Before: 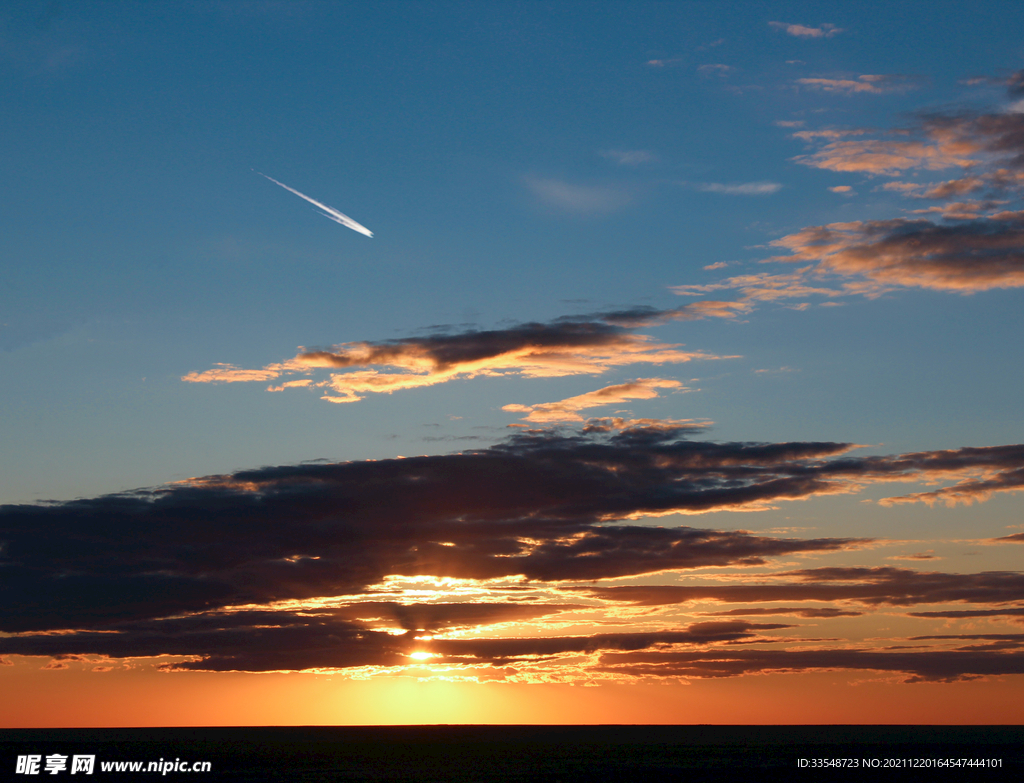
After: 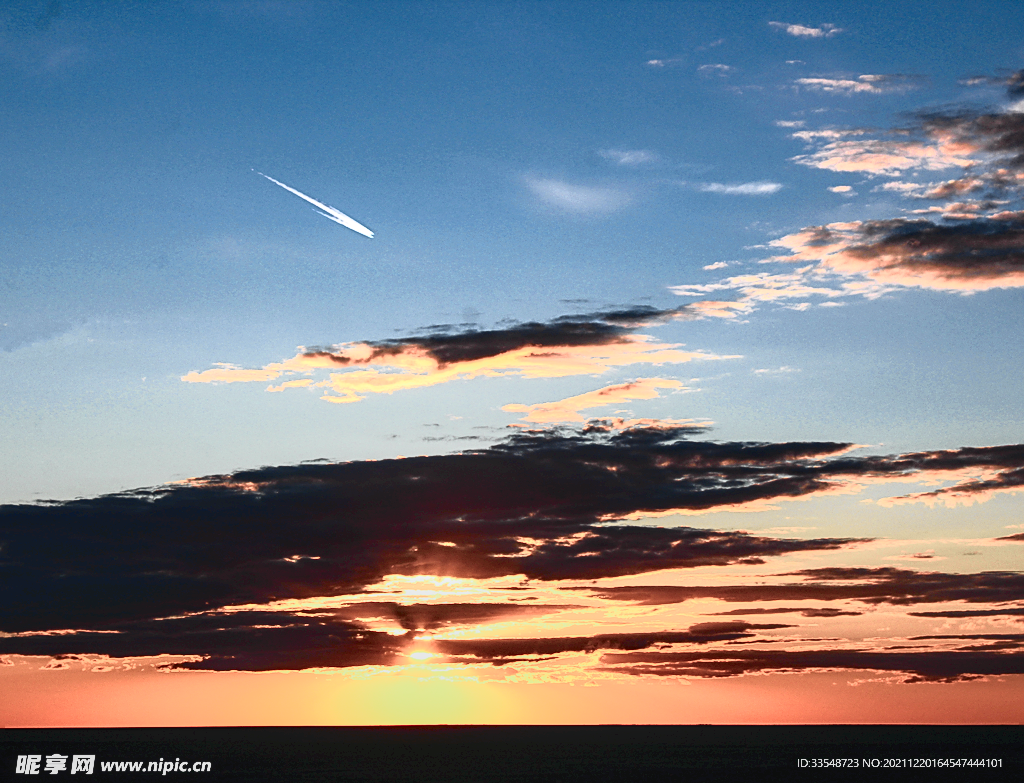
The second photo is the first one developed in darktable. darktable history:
sharpen: on, module defaults
tone curve: curves: ch0 [(0, 0.009) (0.105, 0.08) (0.195, 0.18) (0.283, 0.316) (0.384, 0.434) (0.485, 0.531) (0.638, 0.69) (0.81, 0.872) (1, 0.977)]; ch1 [(0, 0) (0.161, 0.092) (0.35, 0.33) (0.379, 0.401) (0.456, 0.469) (0.502, 0.5) (0.525, 0.514) (0.586, 0.604) (0.642, 0.645) (0.858, 0.817) (1, 0.942)]; ch2 [(0, 0) (0.371, 0.362) (0.437, 0.437) (0.48, 0.49) (0.53, 0.515) (0.56, 0.571) (0.622, 0.606) (0.881, 0.795) (1, 0.929)], color space Lab, independent channels, preserve colors none
local contrast: on, module defaults
contrast brightness saturation: contrast 0.616, brightness 0.35, saturation 0.142
